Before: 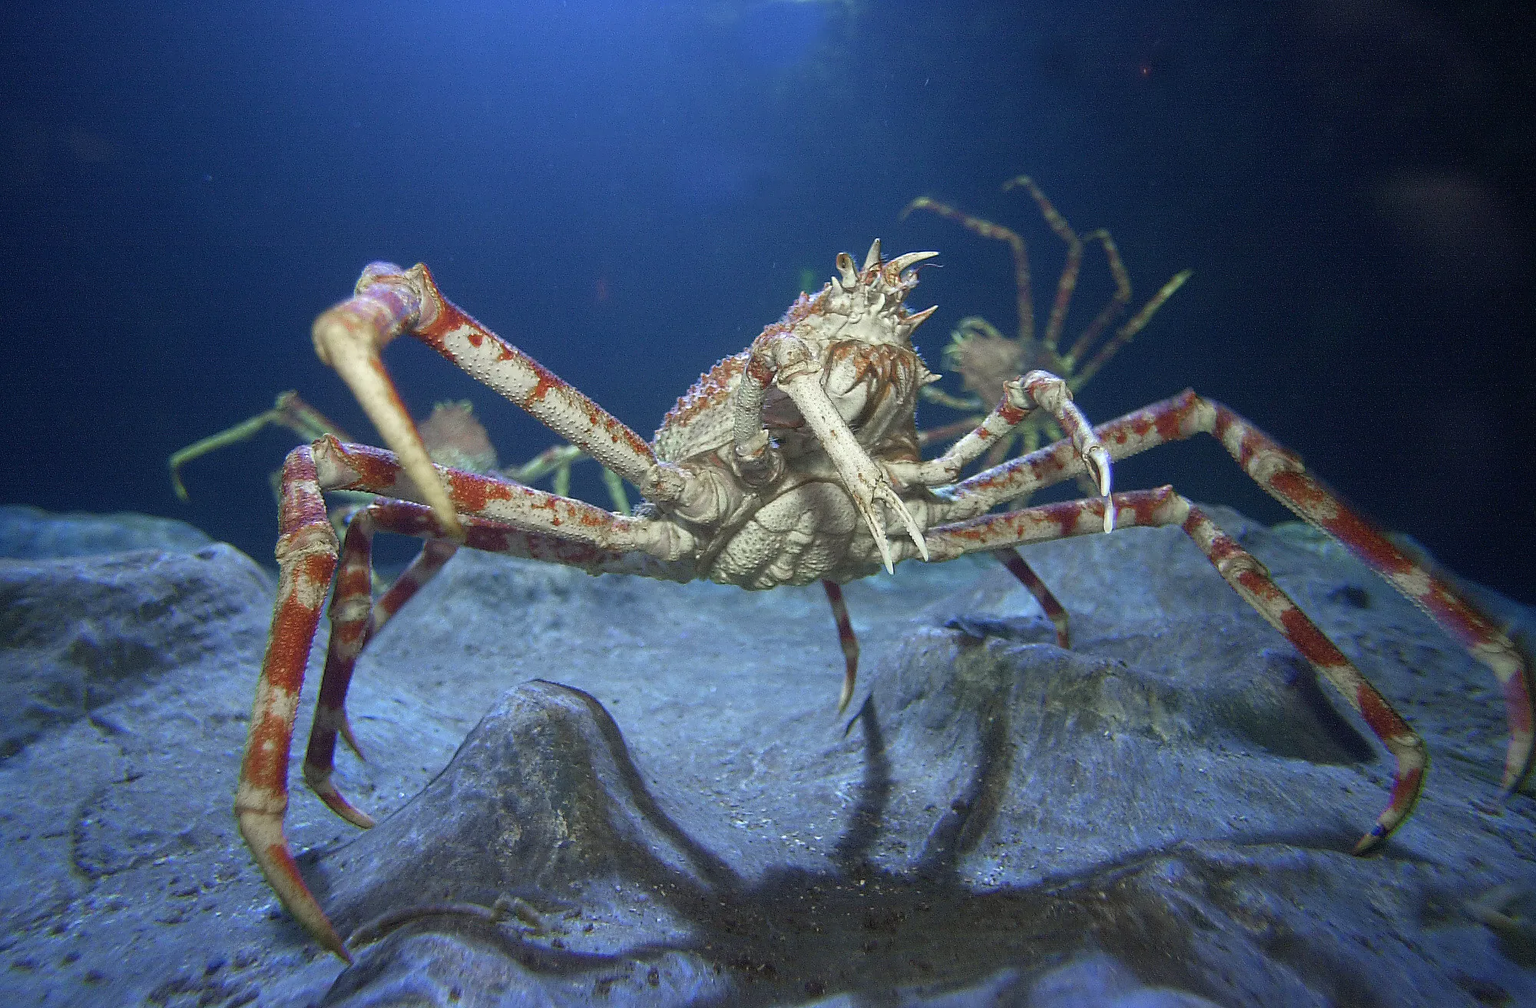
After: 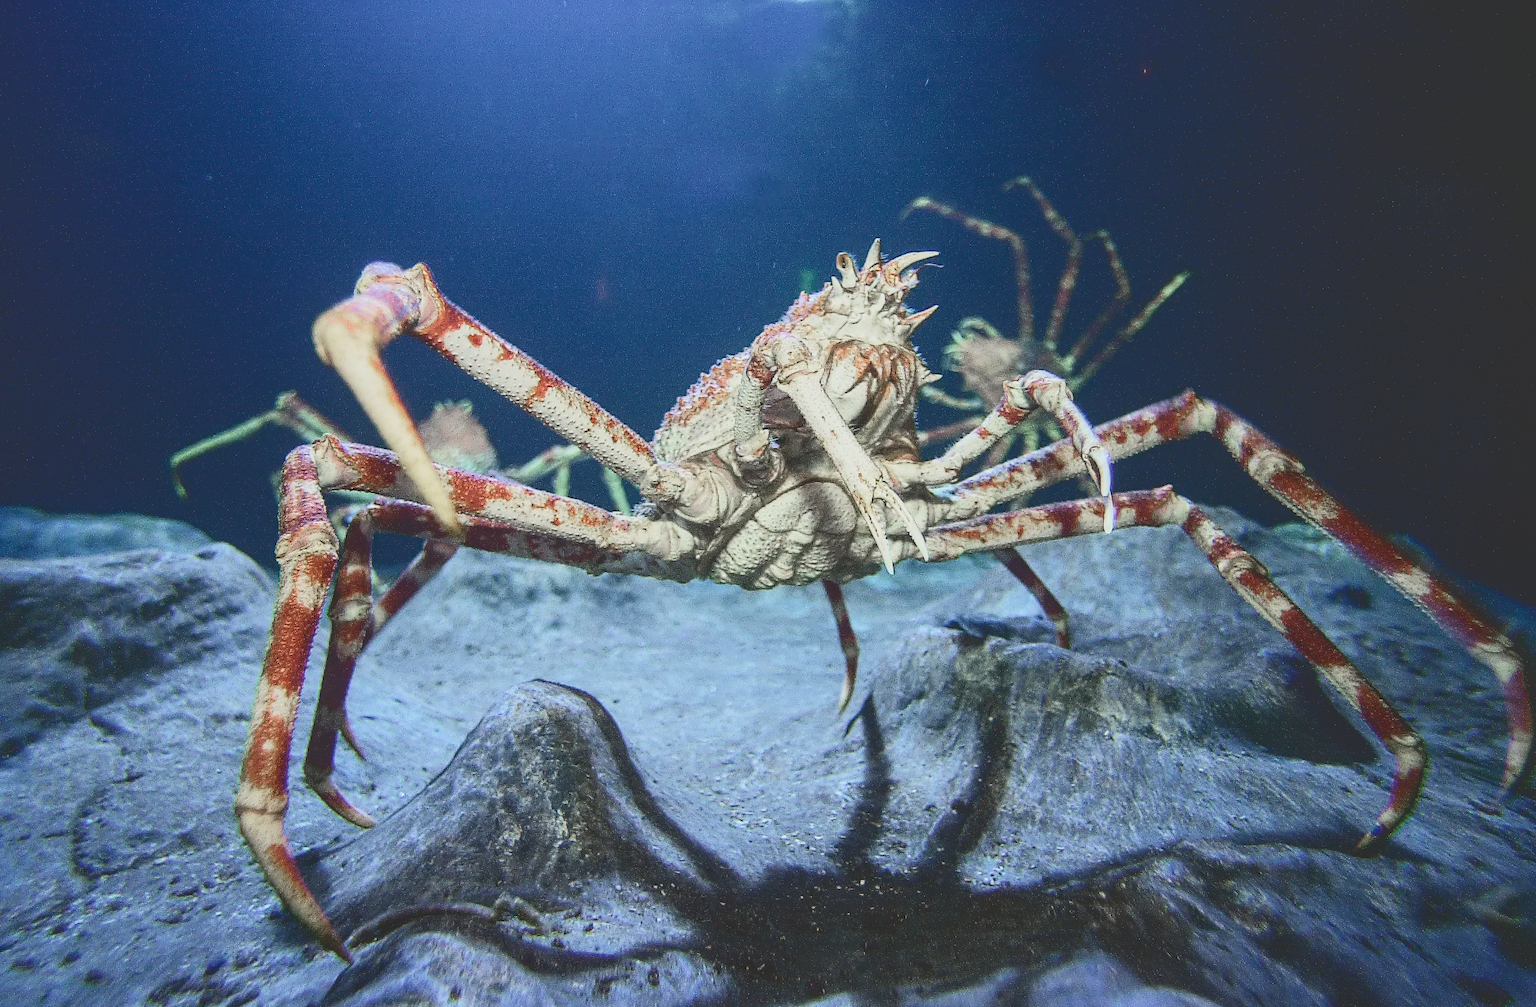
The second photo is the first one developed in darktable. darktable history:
contrast brightness saturation: contrast -0.167, brightness 0.043, saturation -0.118
filmic rgb: black relative exposure -7.65 EV, white relative exposure 4.56 EV, threshold 3.05 EV, hardness 3.61, add noise in highlights 0, color science v3 (2019), use custom middle-gray values true, contrast in highlights soft, enable highlight reconstruction true
local contrast: on, module defaults
tone curve: curves: ch0 [(0, 0) (0.003, 0.184) (0.011, 0.184) (0.025, 0.189) (0.044, 0.192) (0.069, 0.194) (0.1, 0.2) (0.136, 0.202) (0.177, 0.206) (0.224, 0.214) (0.277, 0.243) (0.335, 0.297) (0.399, 0.39) (0.468, 0.508) (0.543, 0.653) (0.623, 0.754) (0.709, 0.834) (0.801, 0.887) (0.898, 0.925) (1, 1)], color space Lab, independent channels, preserve colors none
